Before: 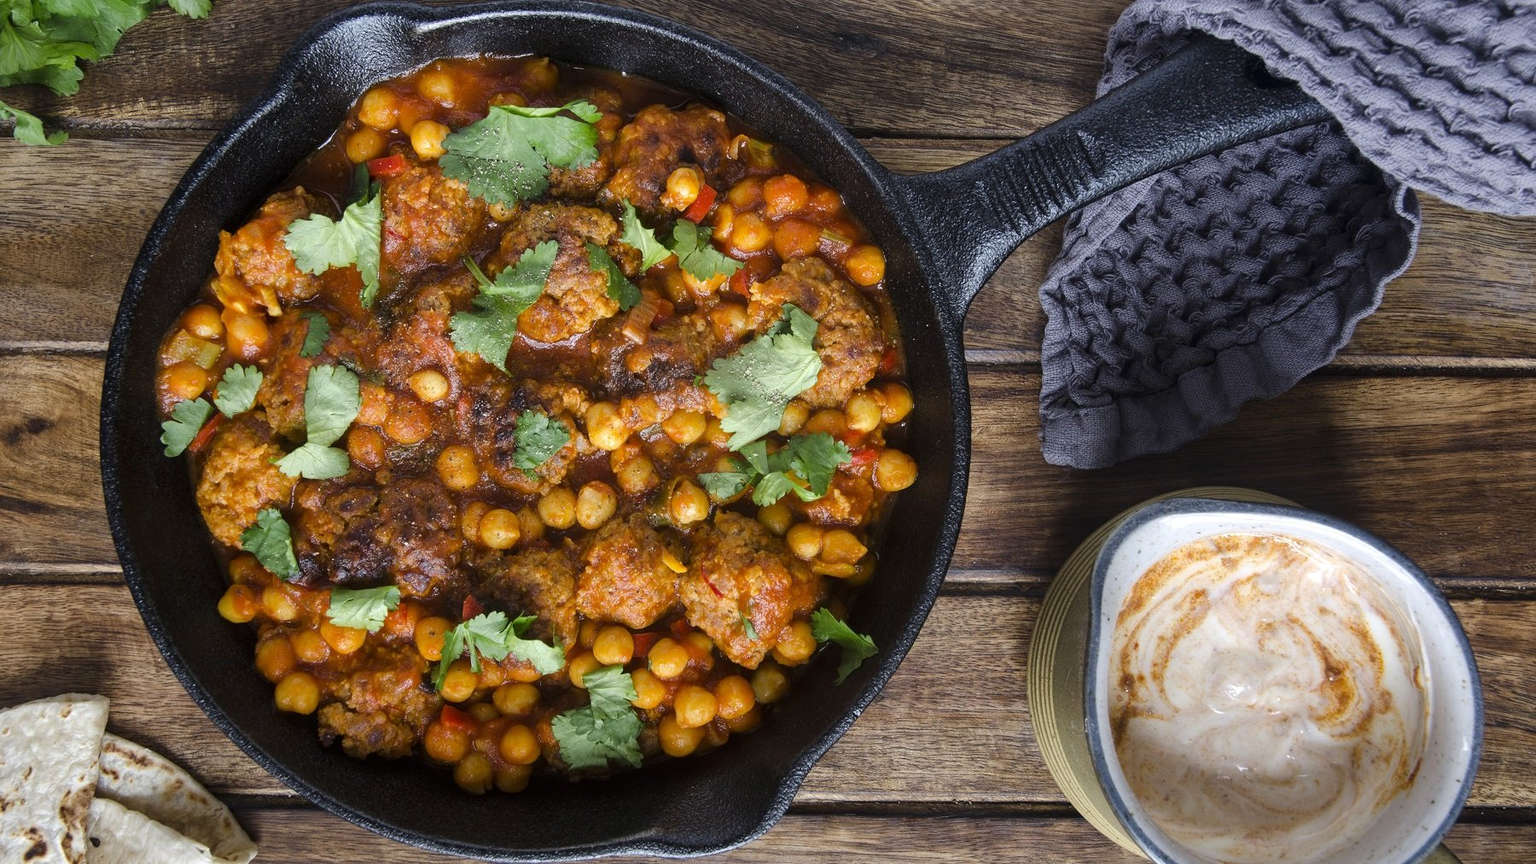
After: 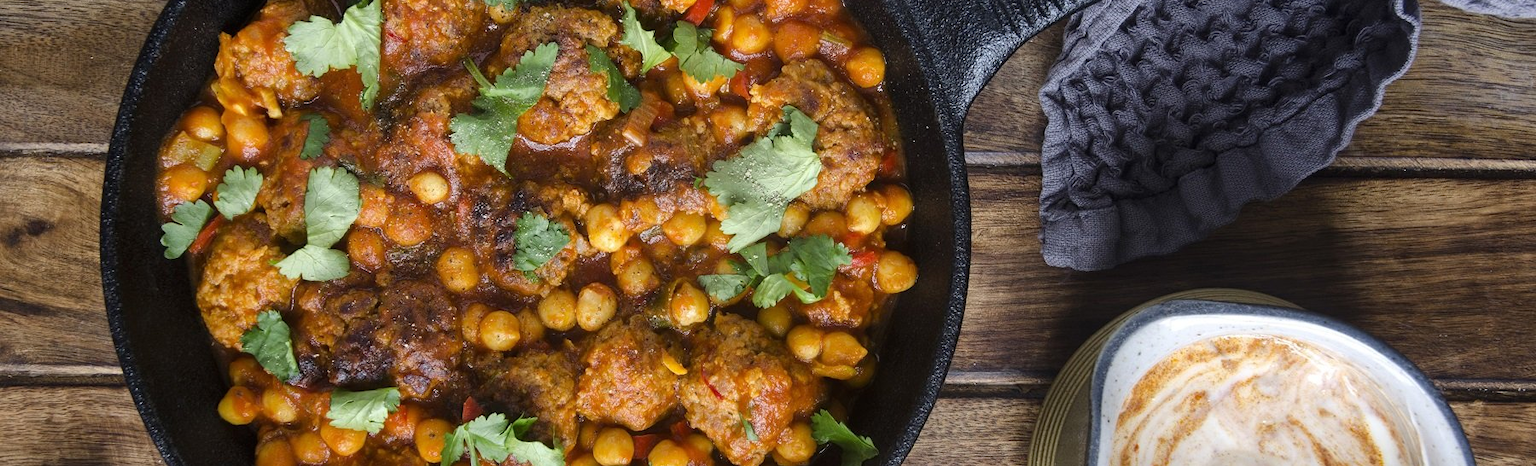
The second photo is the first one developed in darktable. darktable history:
crop and rotate: top 22.937%, bottom 22.951%
